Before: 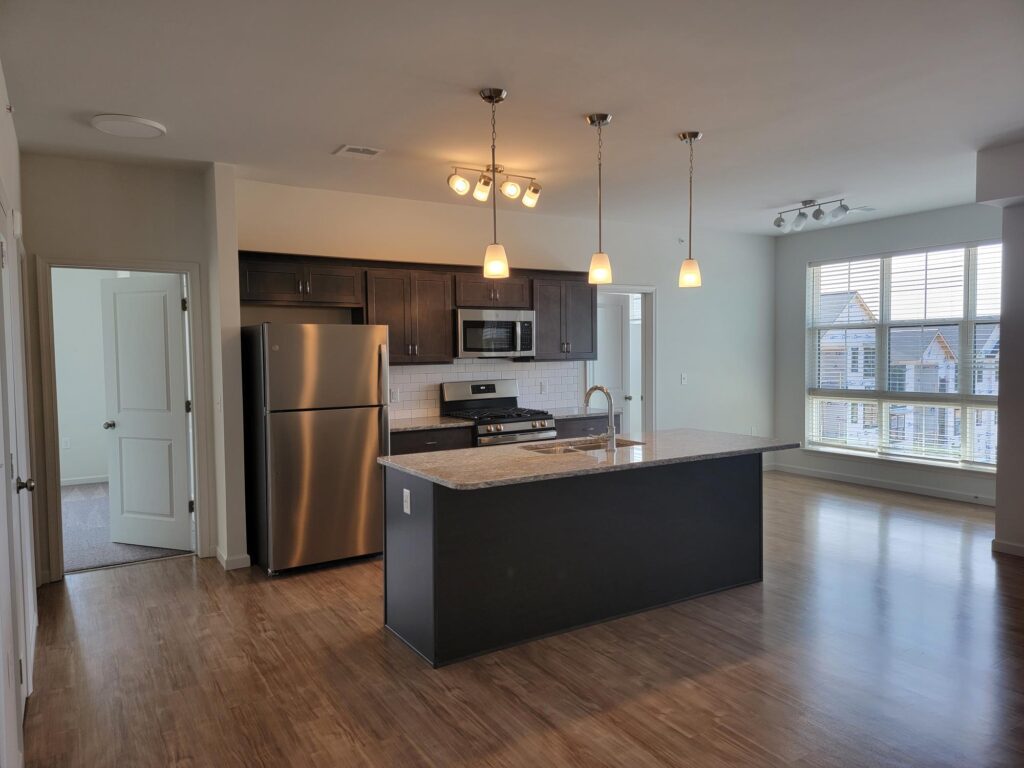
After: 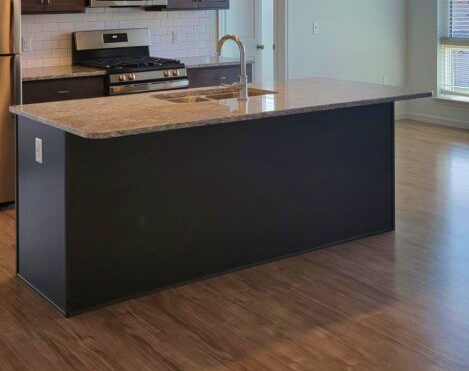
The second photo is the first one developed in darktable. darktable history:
velvia: strength 45%
crop: left 35.976%, top 45.819%, right 18.162%, bottom 5.807%
